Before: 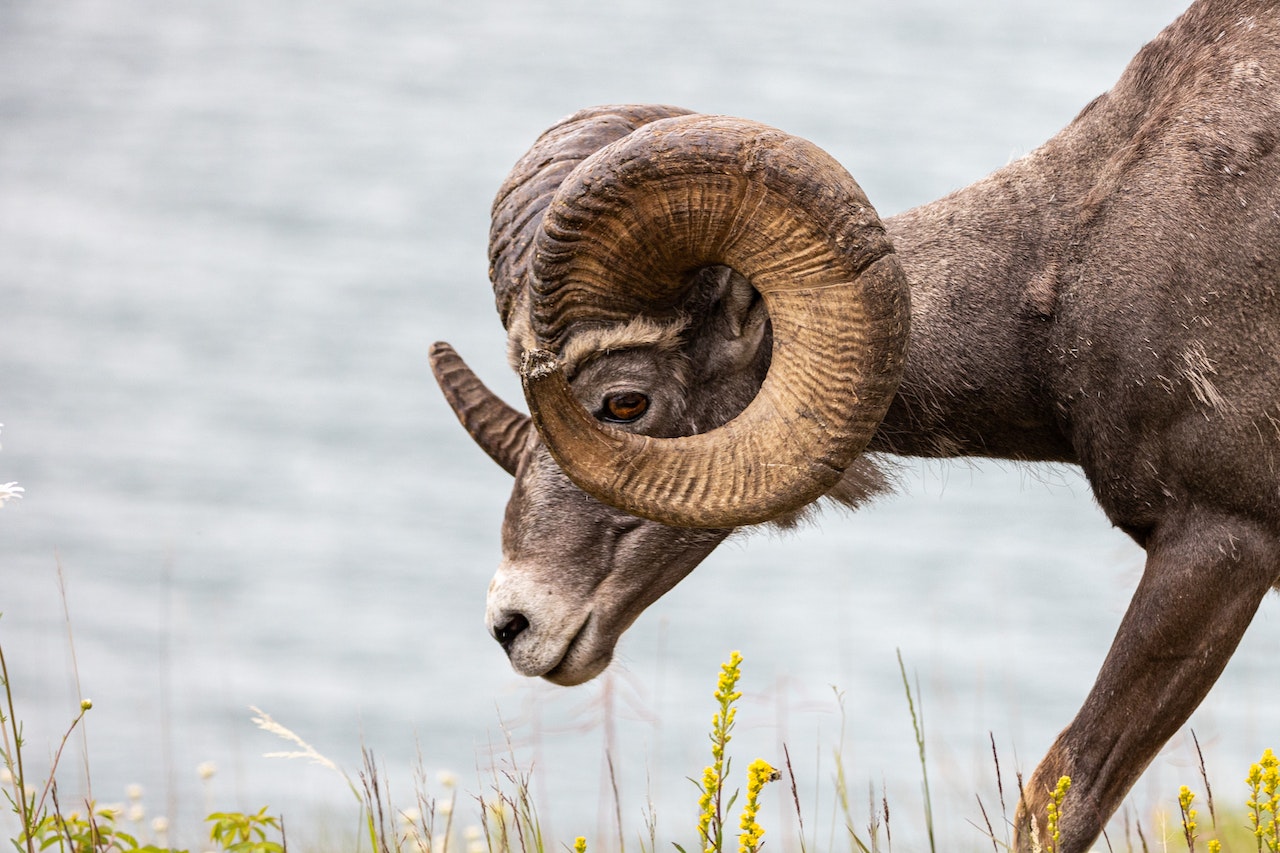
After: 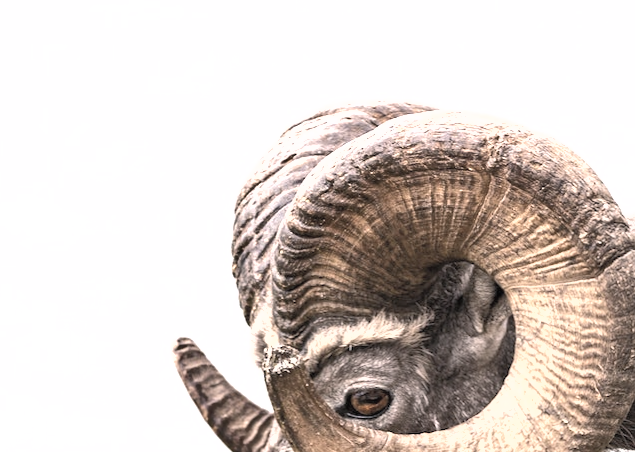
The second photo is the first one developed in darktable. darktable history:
contrast brightness saturation: brightness 0.18, saturation -0.5
rotate and perspective: rotation 0.192°, lens shift (horizontal) -0.015, crop left 0.005, crop right 0.996, crop top 0.006, crop bottom 0.99
crop: left 19.556%, right 30.401%, bottom 46.458%
color balance rgb: shadows lift › chroma 1.41%, shadows lift › hue 260°, power › chroma 0.5%, power › hue 260°, highlights gain › chroma 1%, highlights gain › hue 27°, saturation formula JzAzBz (2021)
shadows and highlights: low approximation 0.01, soften with gaussian
exposure: black level correction 0, exposure 1.2 EV, compensate highlight preservation false
